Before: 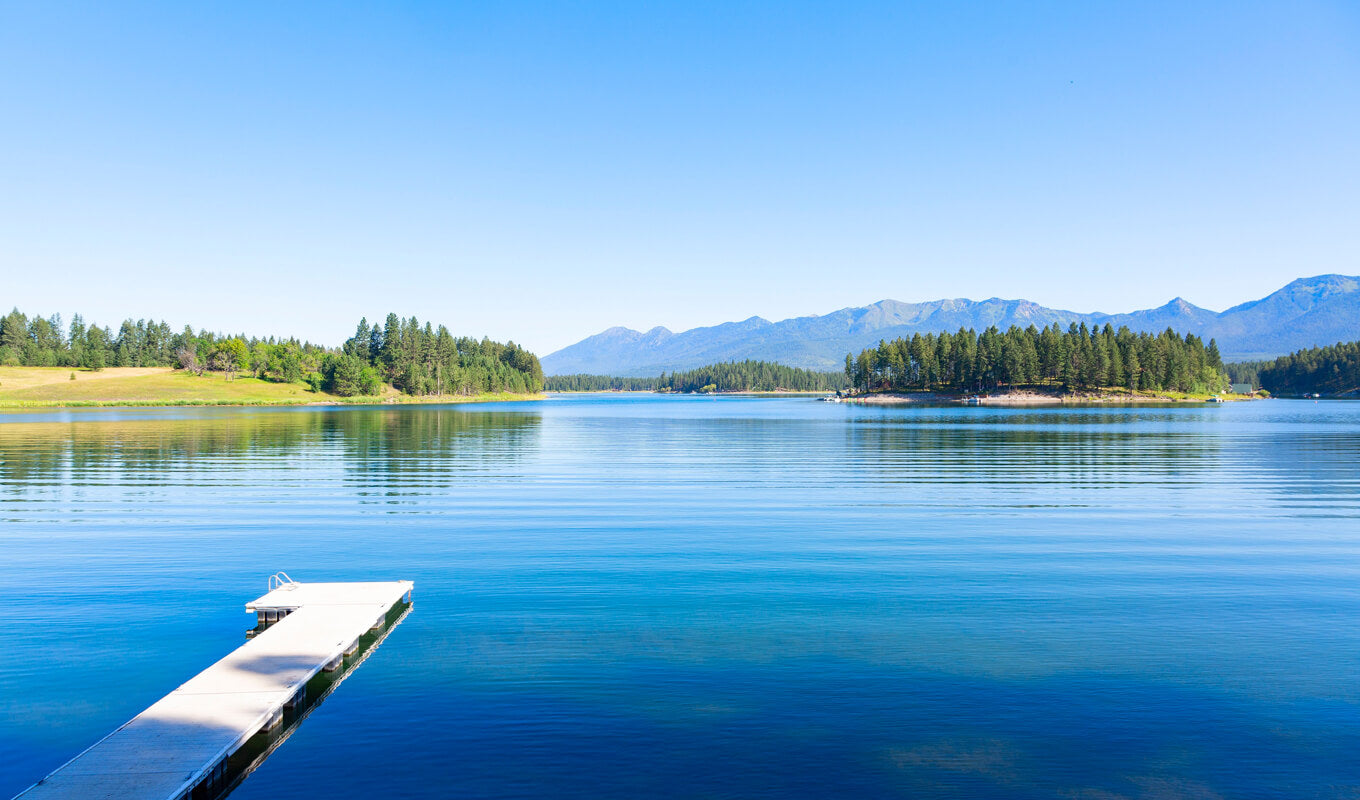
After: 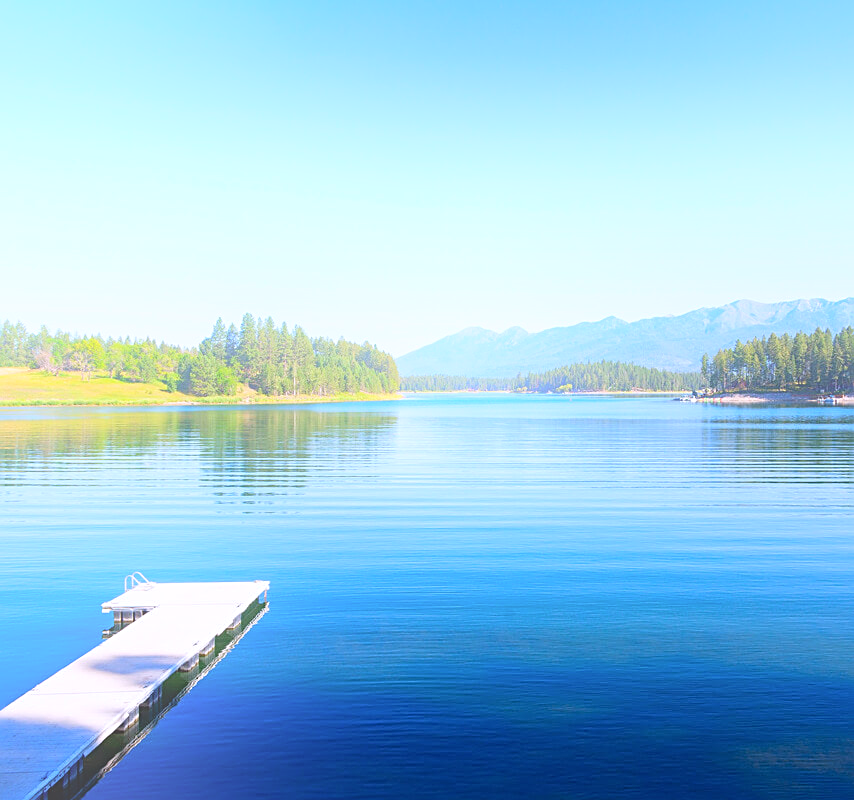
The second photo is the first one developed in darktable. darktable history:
bloom: on, module defaults
crop: left 10.644%, right 26.528%
sharpen: on, module defaults
white balance: red 1.004, blue 1.096
